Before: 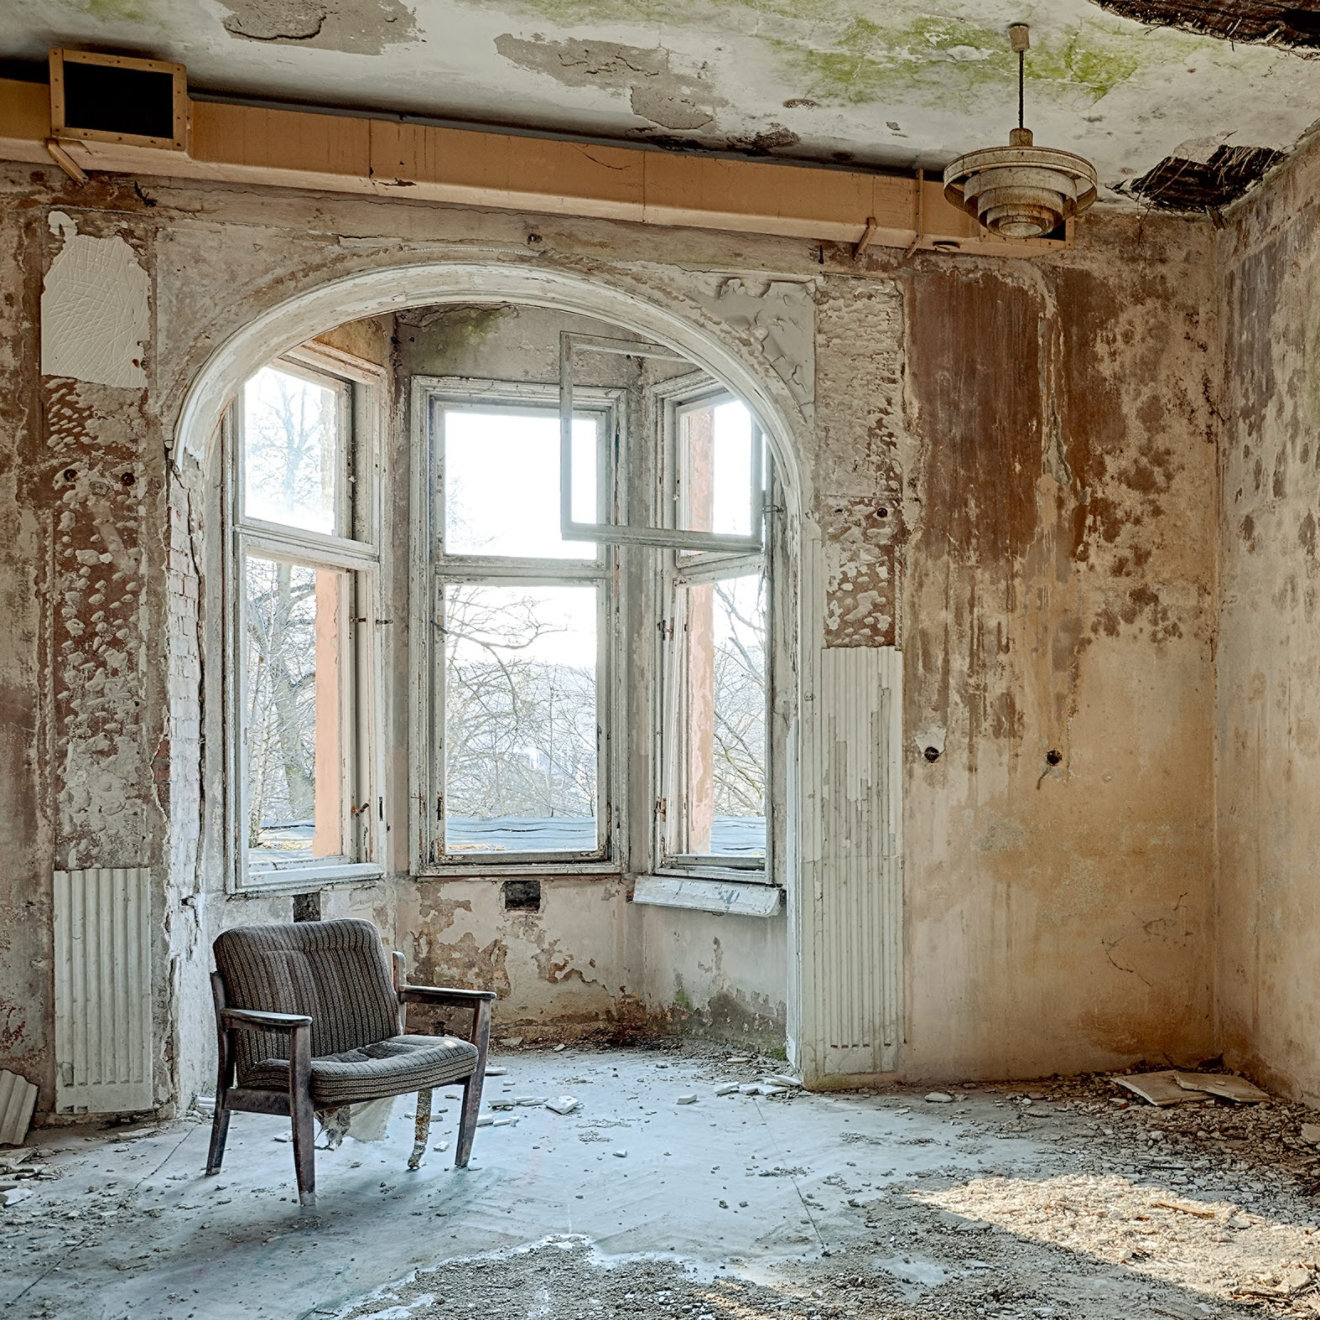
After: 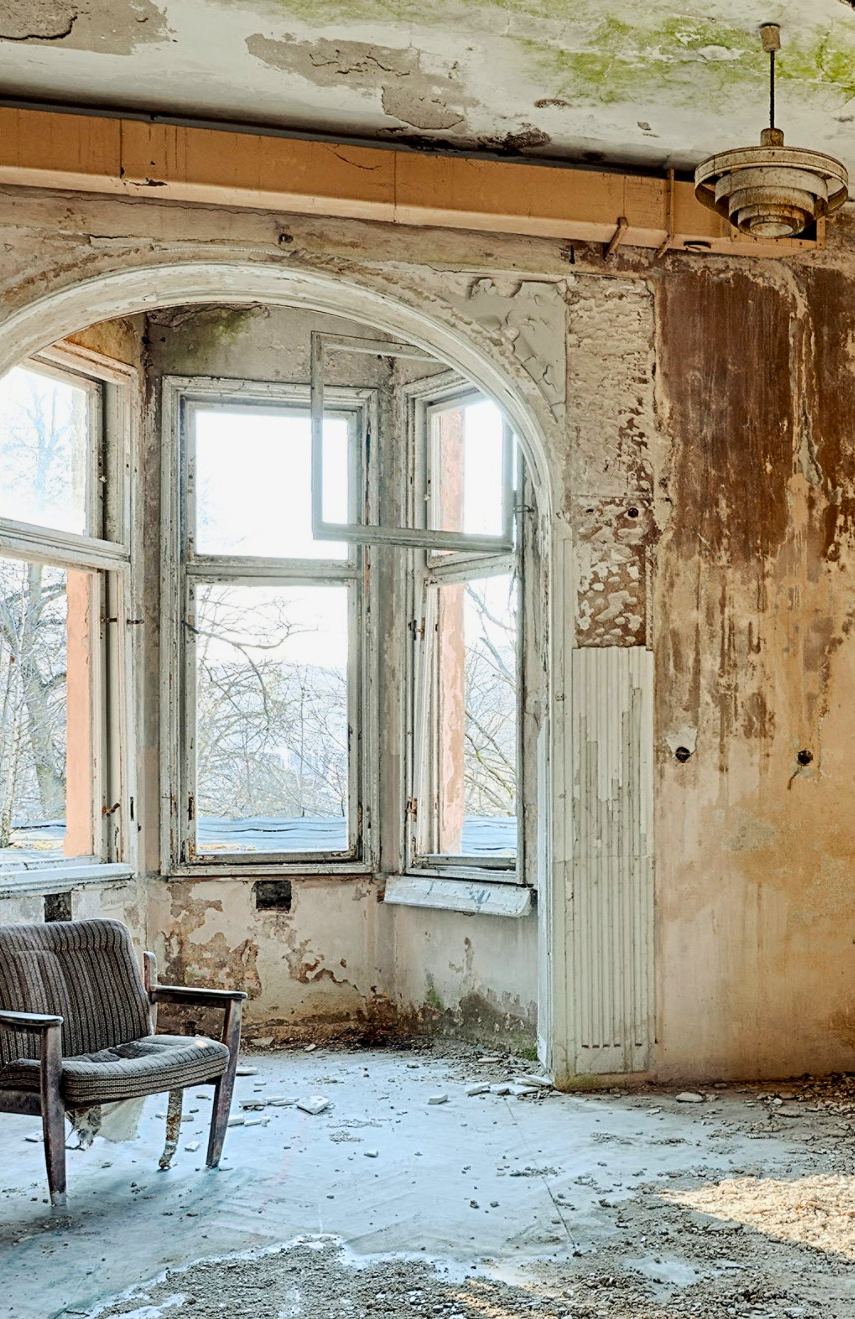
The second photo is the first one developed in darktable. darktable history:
shadows and highlights: radius 131.37, soften with gaussian
tone curve: curves: ch0 [(0, 0) (0.035, 0.017) (0.131, 0.108) (0.279, 0.279) (0.476, 0.554) (0.617, 0.693) (0.704, 0.77) (0.801, 0.854) (0.895, 0.927) (1, 0.976)]; ch1 [(0, 0) (0.318, 0.278) (0.444, 0.427) (0.493, 0.493) (0.537, 0.547) (0.594, 0.616) (0.746, 0.764) (1, 1)]; ch2 [(0, 0) (0.316, 0.292) (0.381, 0.37) (0.423, 0.448) (0.476, 0.482) (0.502, 0.498) (0.529, 0.532) (0.583, 0.608) (0.639, 0.657) (0.7, 0.7) (0.861, 0.808) (1, 0.951)], color space Lab, linked channels, preserve colors none
crop and rotate: left 18.872%, right 16.329%
color correction: highlights b* 0.037, saturation 1.14
